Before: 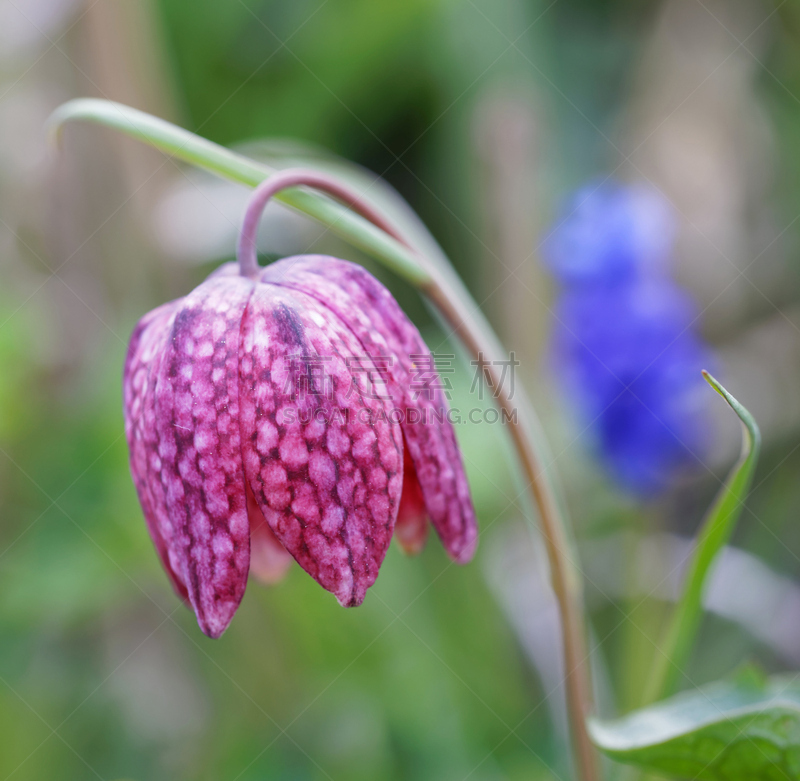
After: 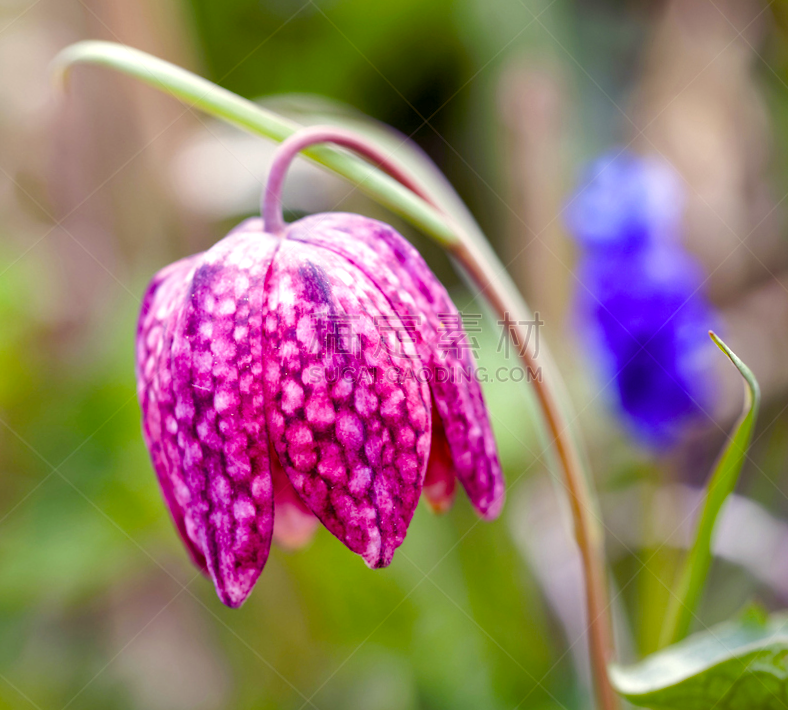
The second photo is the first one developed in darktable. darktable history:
rotate and perspective: rotation -0.013°, lens shift (vertical) -0.027, lens shift (horizontal) 0.178, crop left 0.016, crop right 0.989, crop top 0.082, crop bottom 0.918
color balance rgb: shadows lift › luminance -21.66%, shadows lift › chroma 8.98%, shadows lift › hue 283.37°, power › chroma 1.55%, power › hue 25.59°, highlights gain › luminance 6.08%, highlights gain › chroma 2.55%, highlights gain › hue 90°, global offset › luminance -0.87%, perceptual saturation grading › global saturation 27.49%, perceptual saturation grading › highlights -28.39%, perceptual saturation grading › mid-tones 15.22%, perceptual saturation grading › shadows 33.98%, perceptual brilliance grading › highlights 10%, perceptual brilliance grading › mid-tones 5%
